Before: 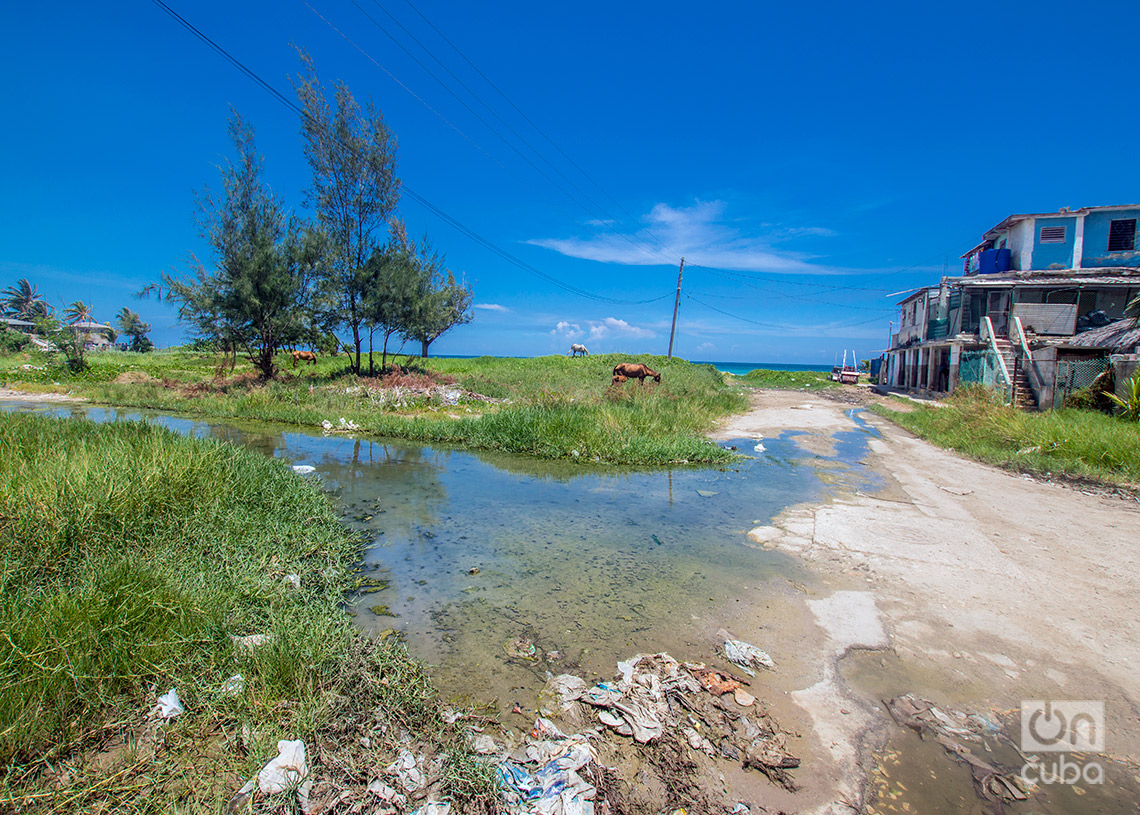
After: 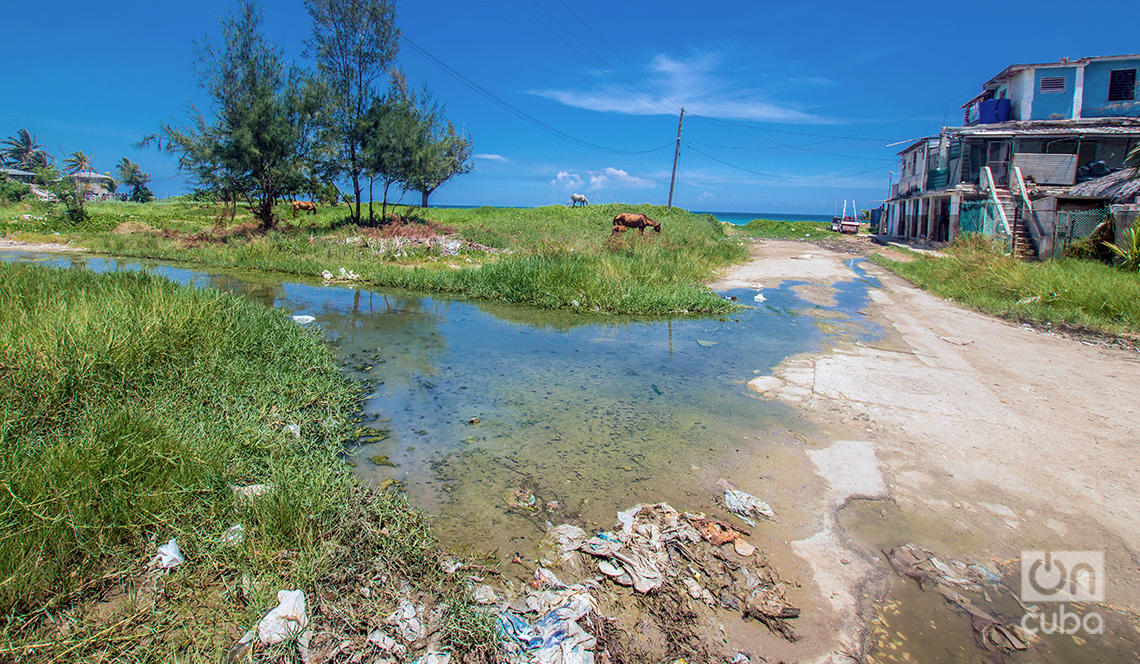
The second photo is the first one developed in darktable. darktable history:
crop and rotate: top 18.507%
contrast brightness saturation: saturation -0.1
base curve: curves: ch0 [(0, 0) (0.297, 0.298) (1, 1)], preserve colors none
velvia: on, module defaults
